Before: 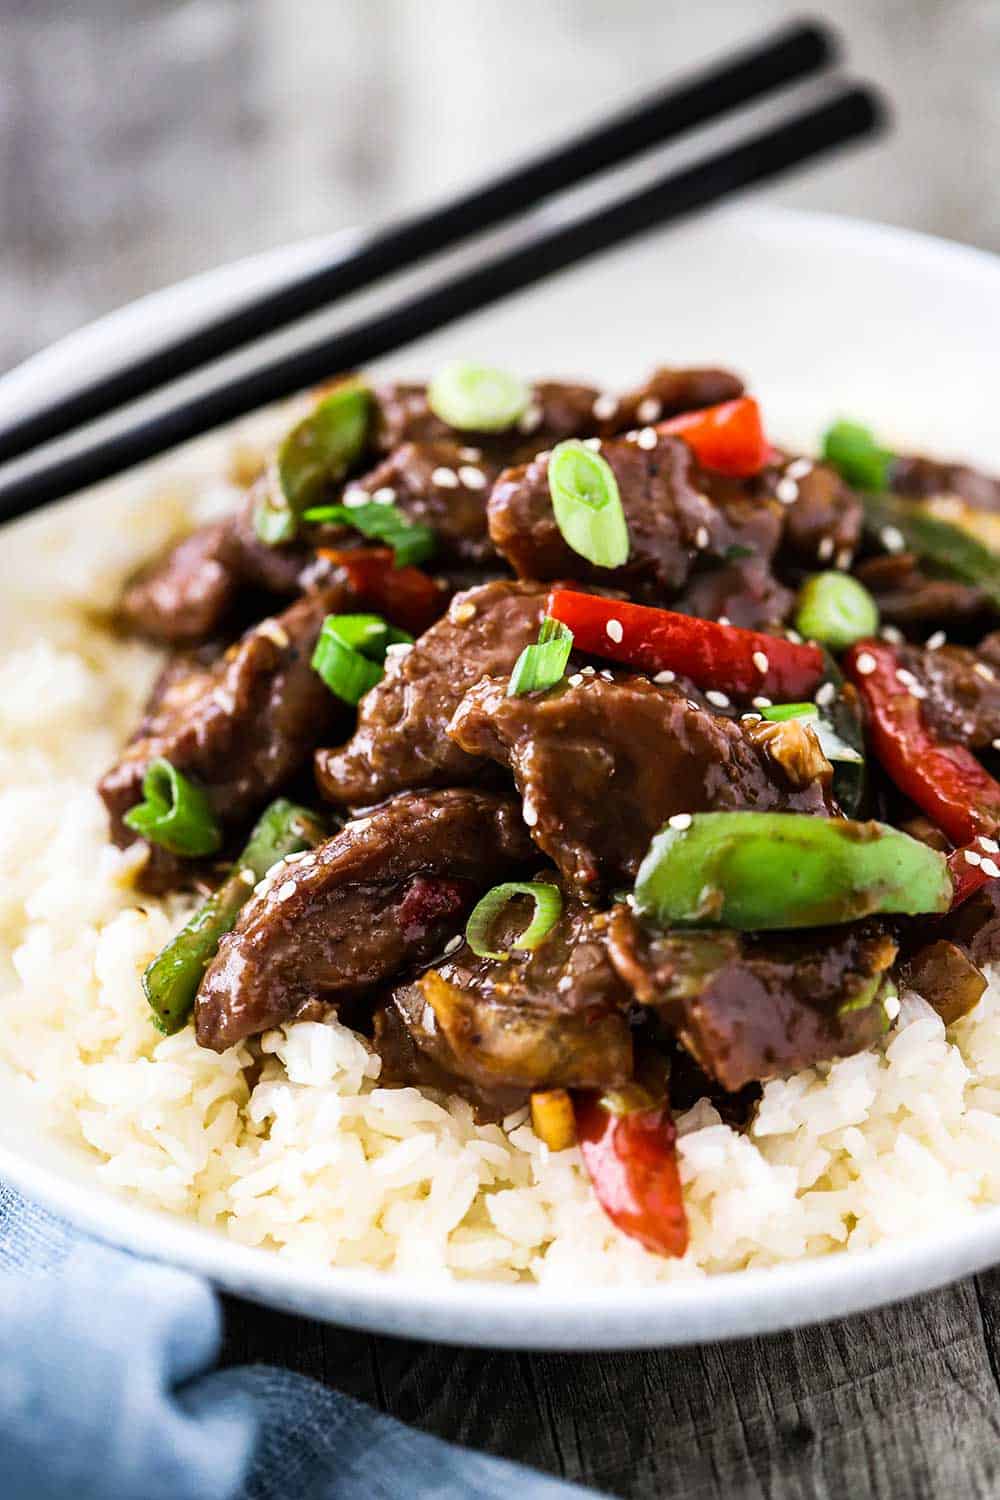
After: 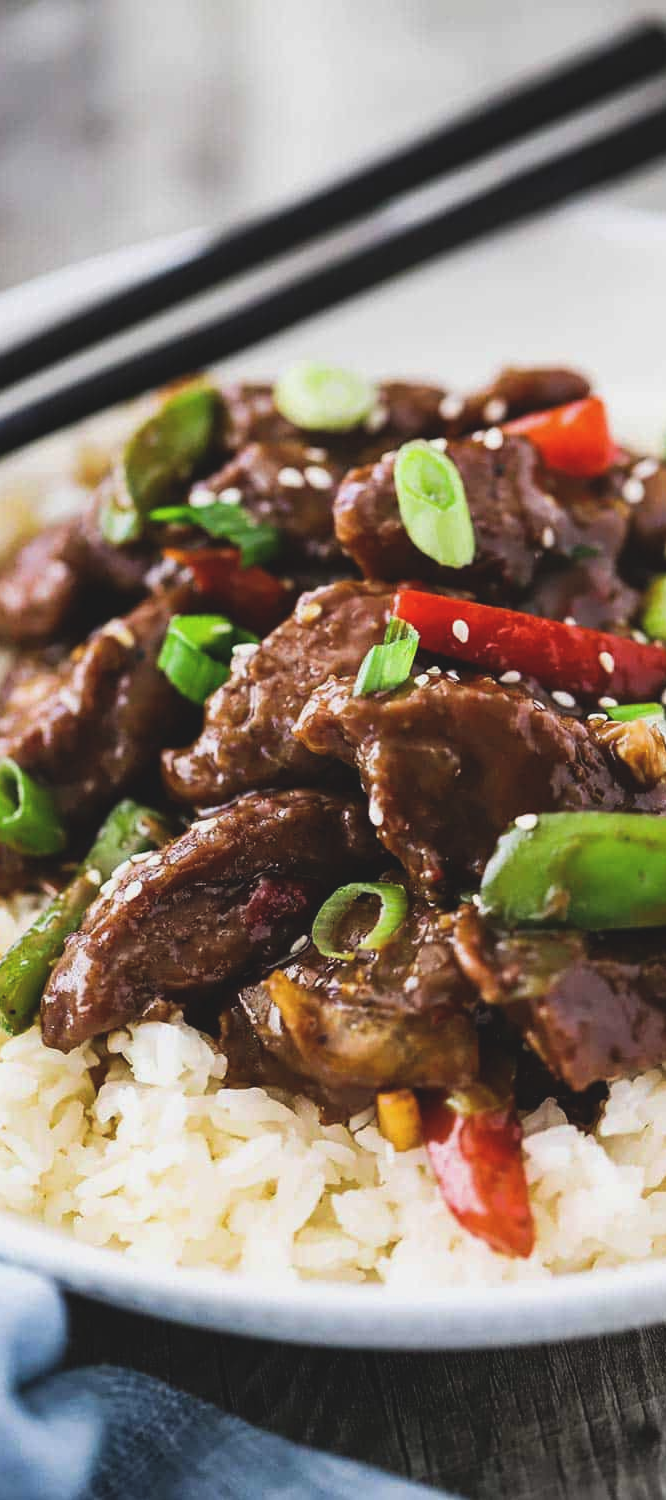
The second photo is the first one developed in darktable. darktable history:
crop and rotate: left 15.429%, right 17.932%
tone equalizer: edges refinement/feathering 500, mask exposure compensation -1.57 EV, preserve details no
exposure: black level correction -0.013, exposure -0.193 EV, compensate exposure bias true, compensate highlight preservation false
